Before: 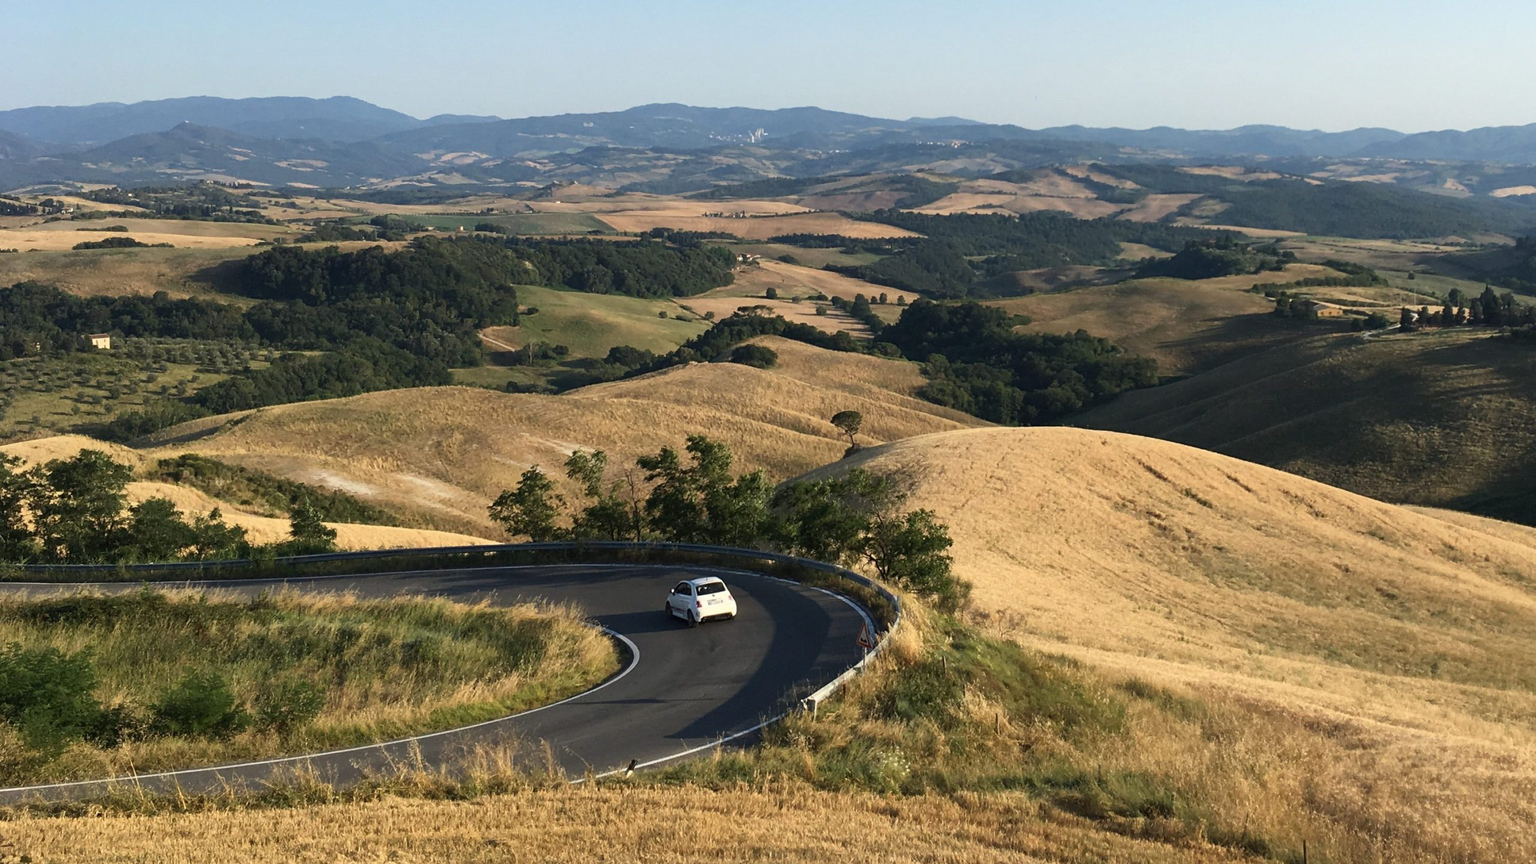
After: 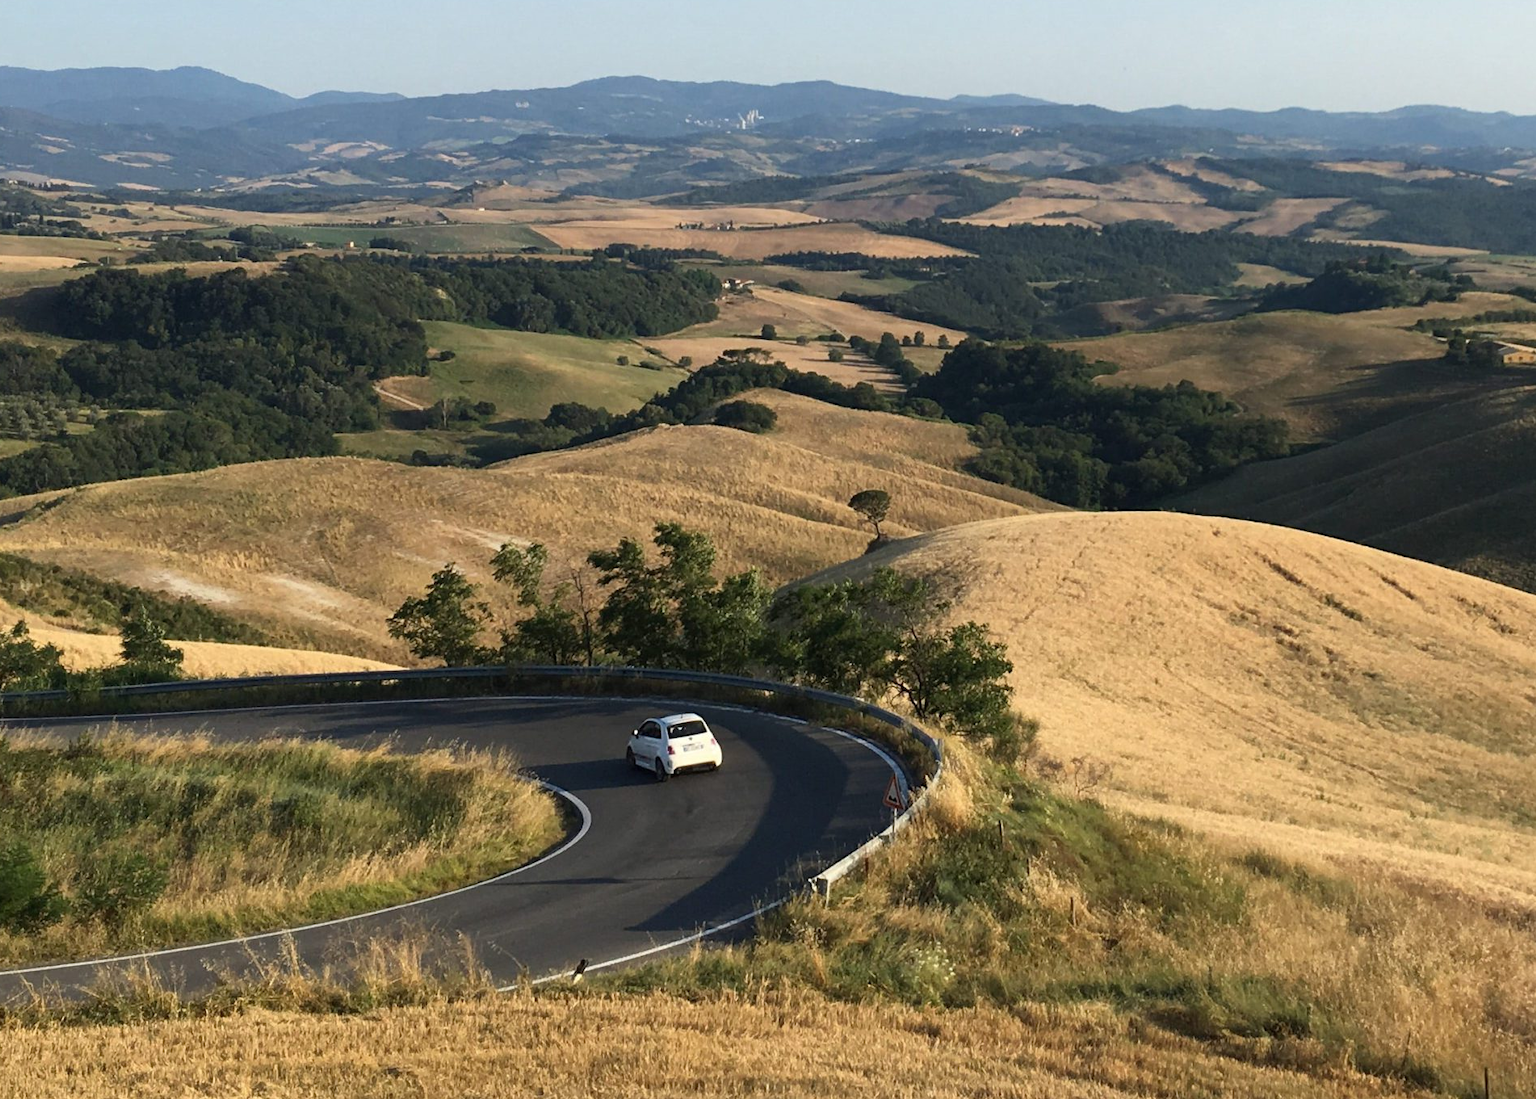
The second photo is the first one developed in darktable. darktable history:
crop and rotate: left 13.082%, top 5.43%, right 12.62%
levels: mode automatic, levels [0.514, 0.759, 1]
